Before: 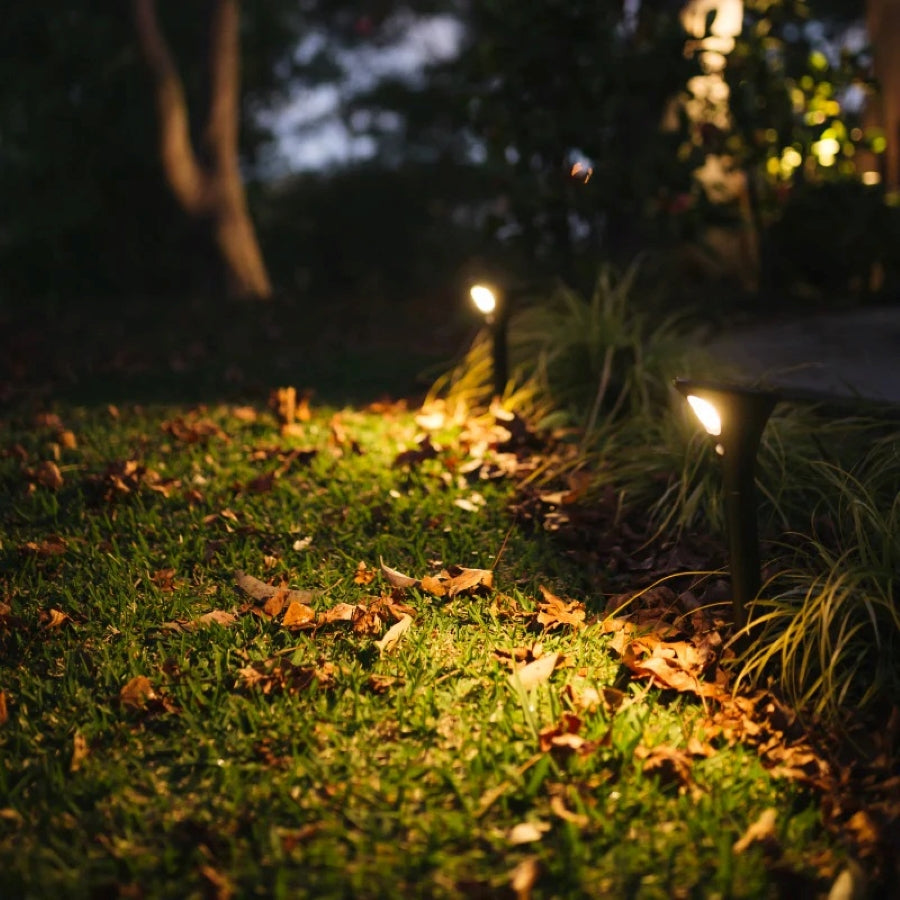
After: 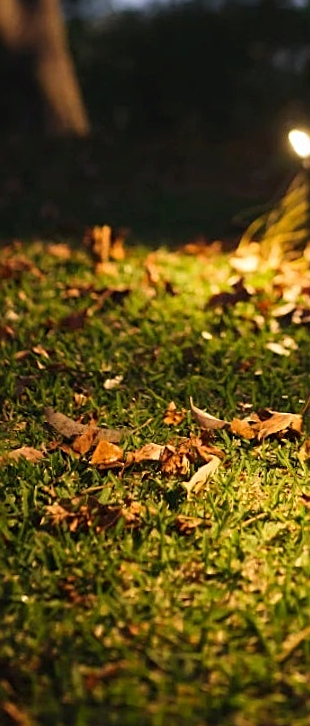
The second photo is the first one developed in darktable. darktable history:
sharpen: on, module defaults
crop and rotate: left 21.77%, top 18.528%, right 44.676%, bottom 2.997%
rotate and perspective: rotation 1.72°, automatic cropping off
